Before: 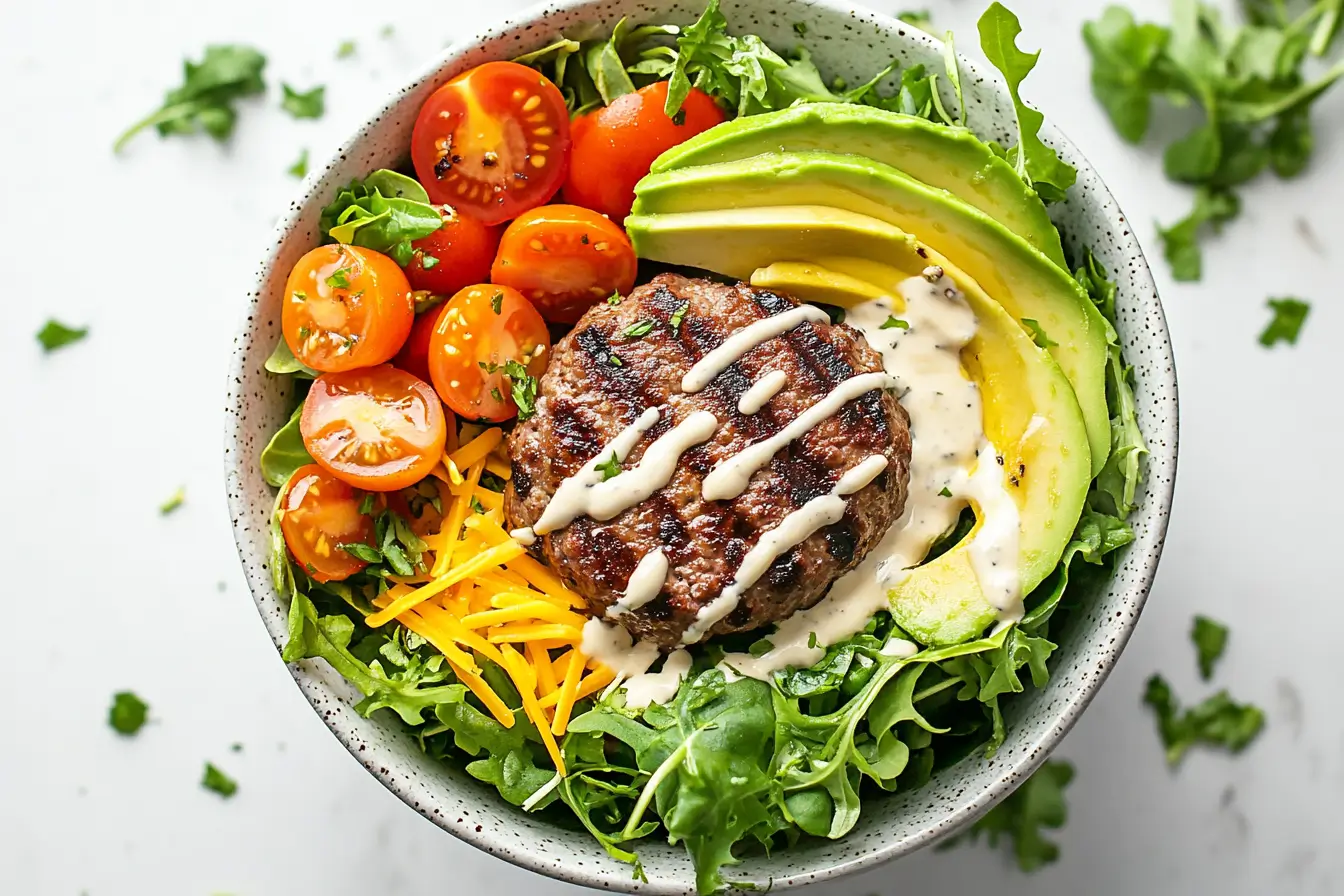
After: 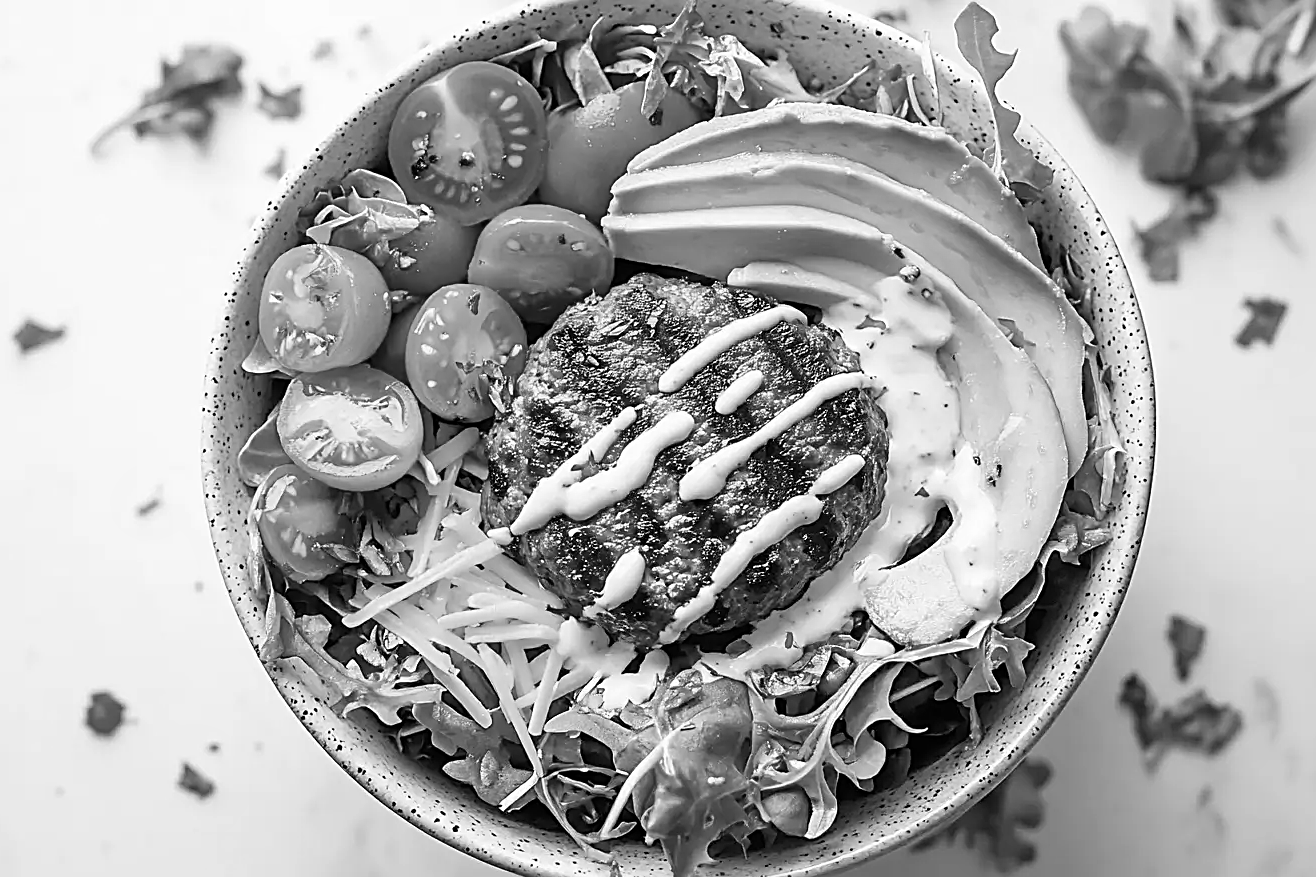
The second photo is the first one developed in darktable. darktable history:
sharpen: amount 0.6
color balance rgb: perceptual saturation grading › global saturation 20%, perceptual saturation grading › highlights -25%, perceptual saturation grading › shadows 25%
crop: left 1.743%, right 0.268%, bottom 2.011%
monochrome: on, module defaults
